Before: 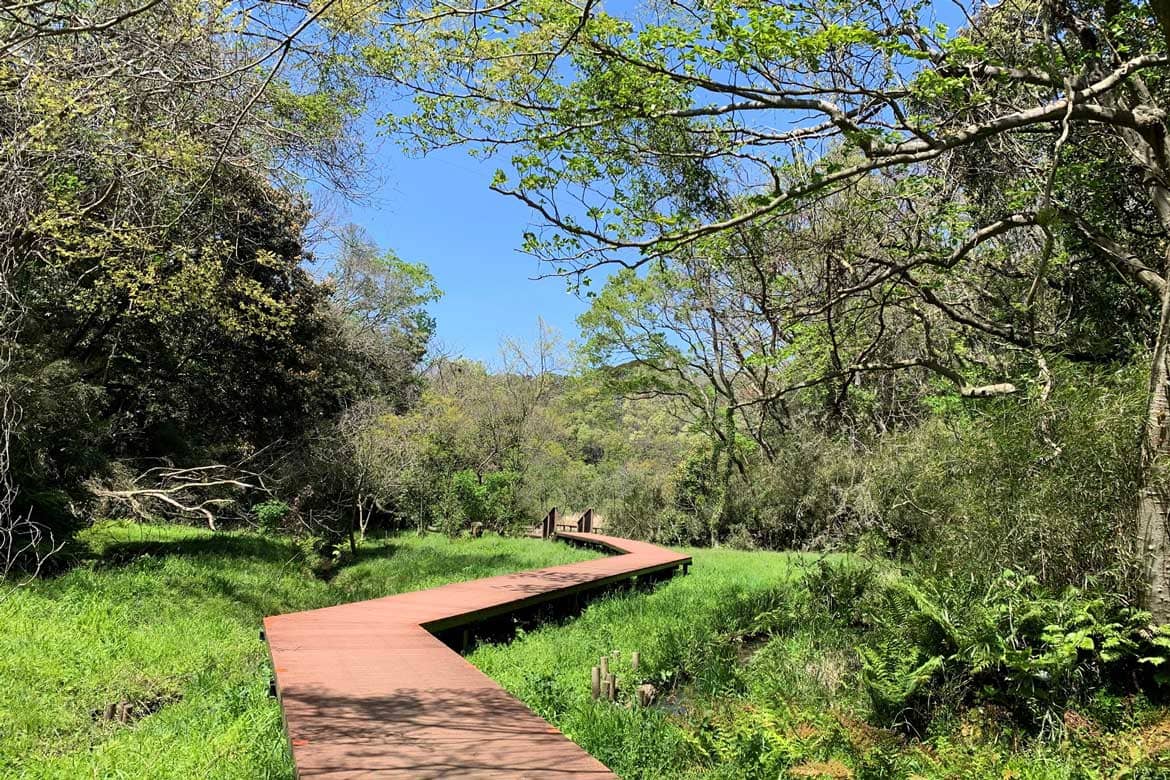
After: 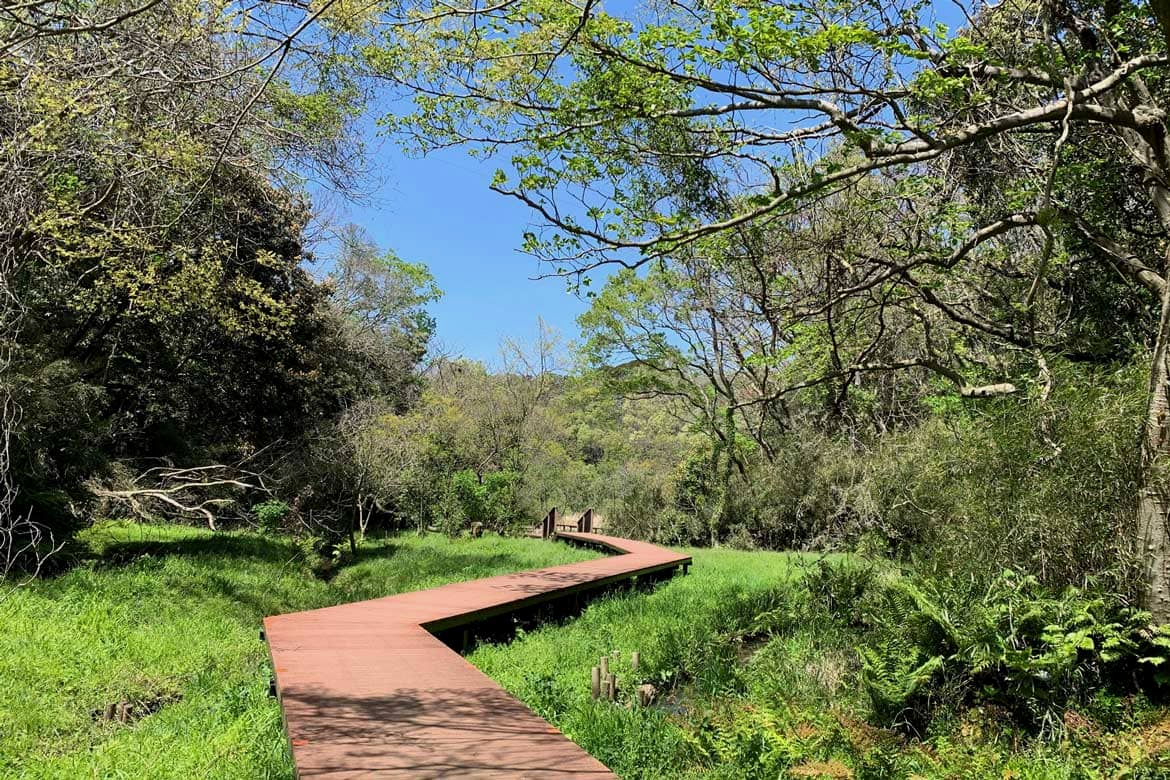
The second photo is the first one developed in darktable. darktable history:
exposure: black level correction 0.001, exposure -0.122 EV, compensate exposure bias true, compensate highlight preservation false
